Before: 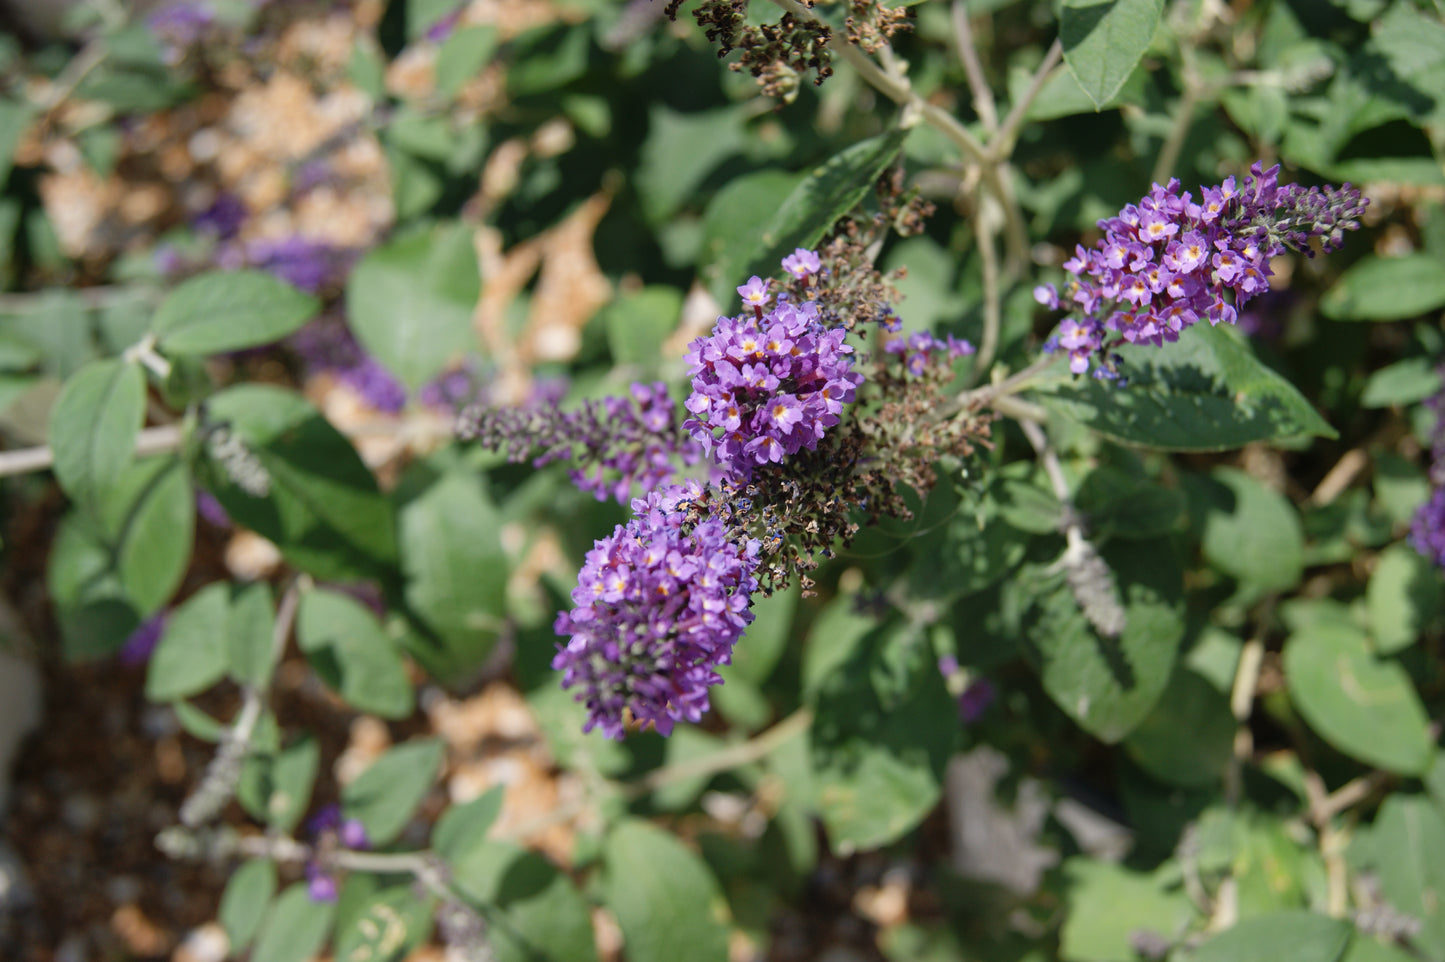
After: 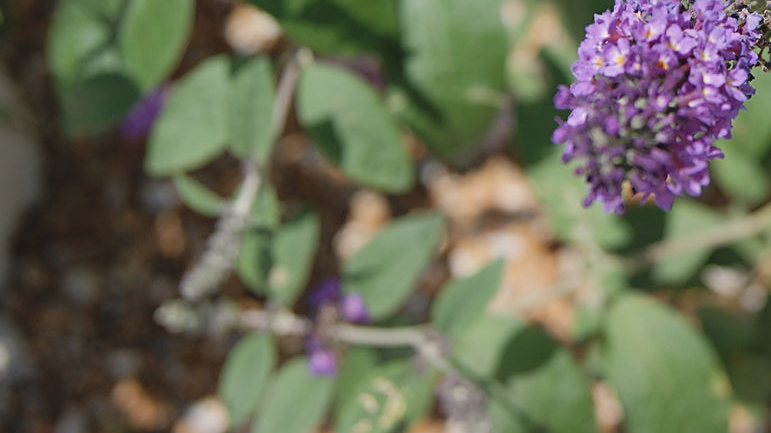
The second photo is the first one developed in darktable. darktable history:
crop and rotate: top 54.778%, right 46.61%, bottom 0.159%
sharpen: on, module defaults
contrast brightness saturation: contrast -0.1, saturation -0.1
shadows and highlights: shadows 10, white point adjustment 1, highlights -40
